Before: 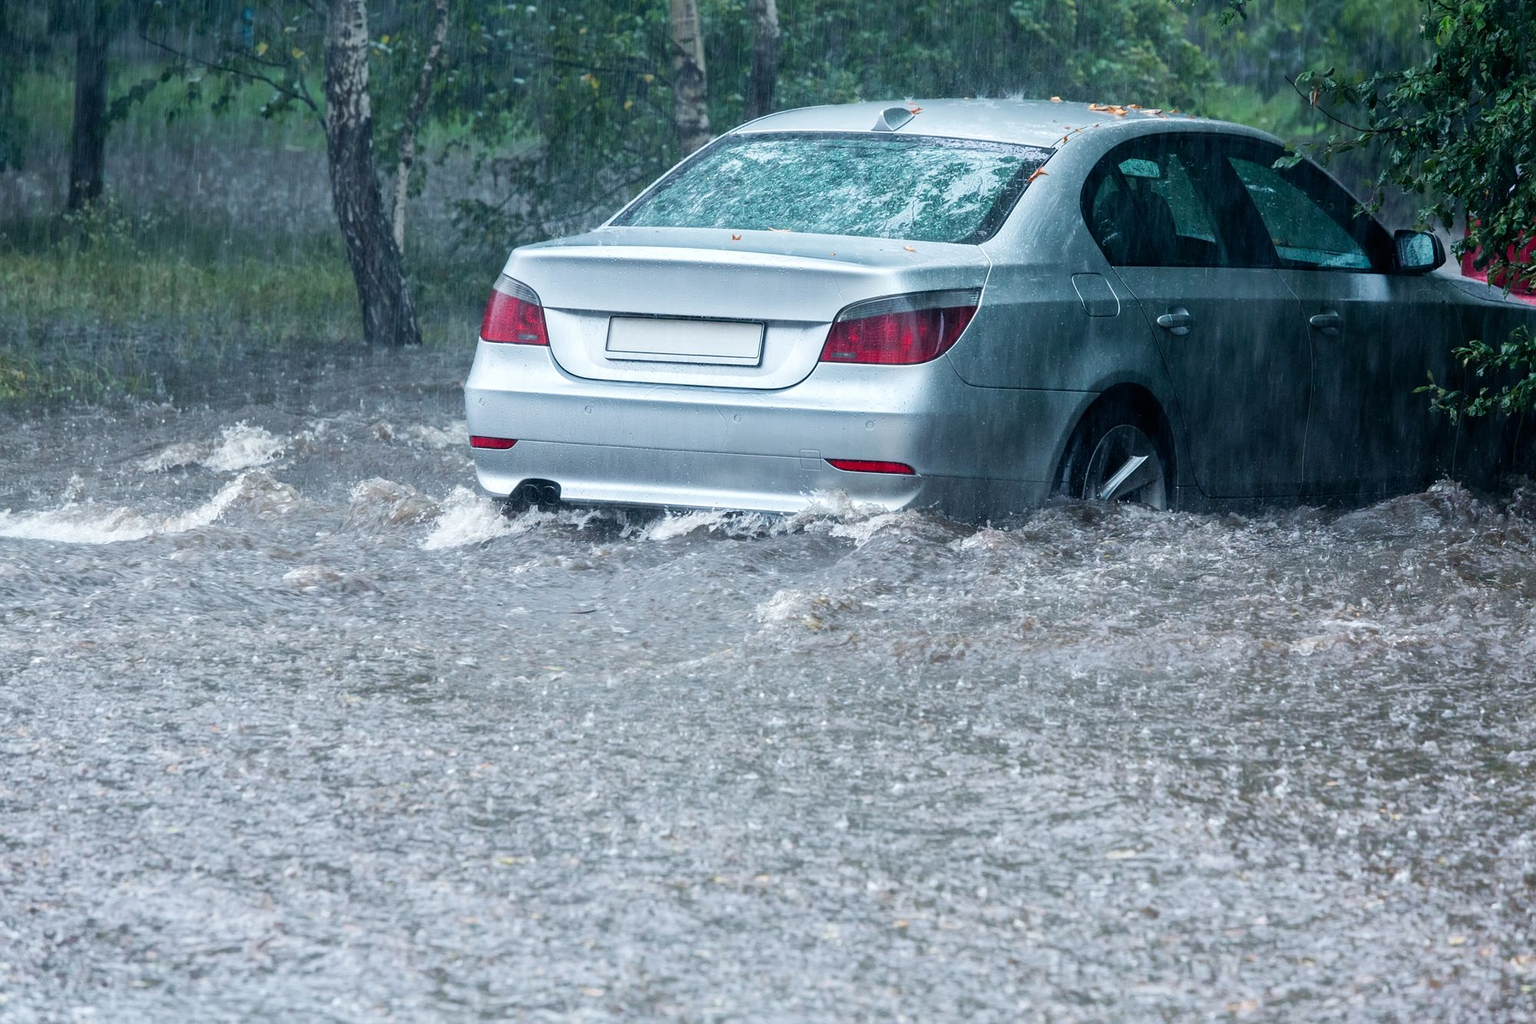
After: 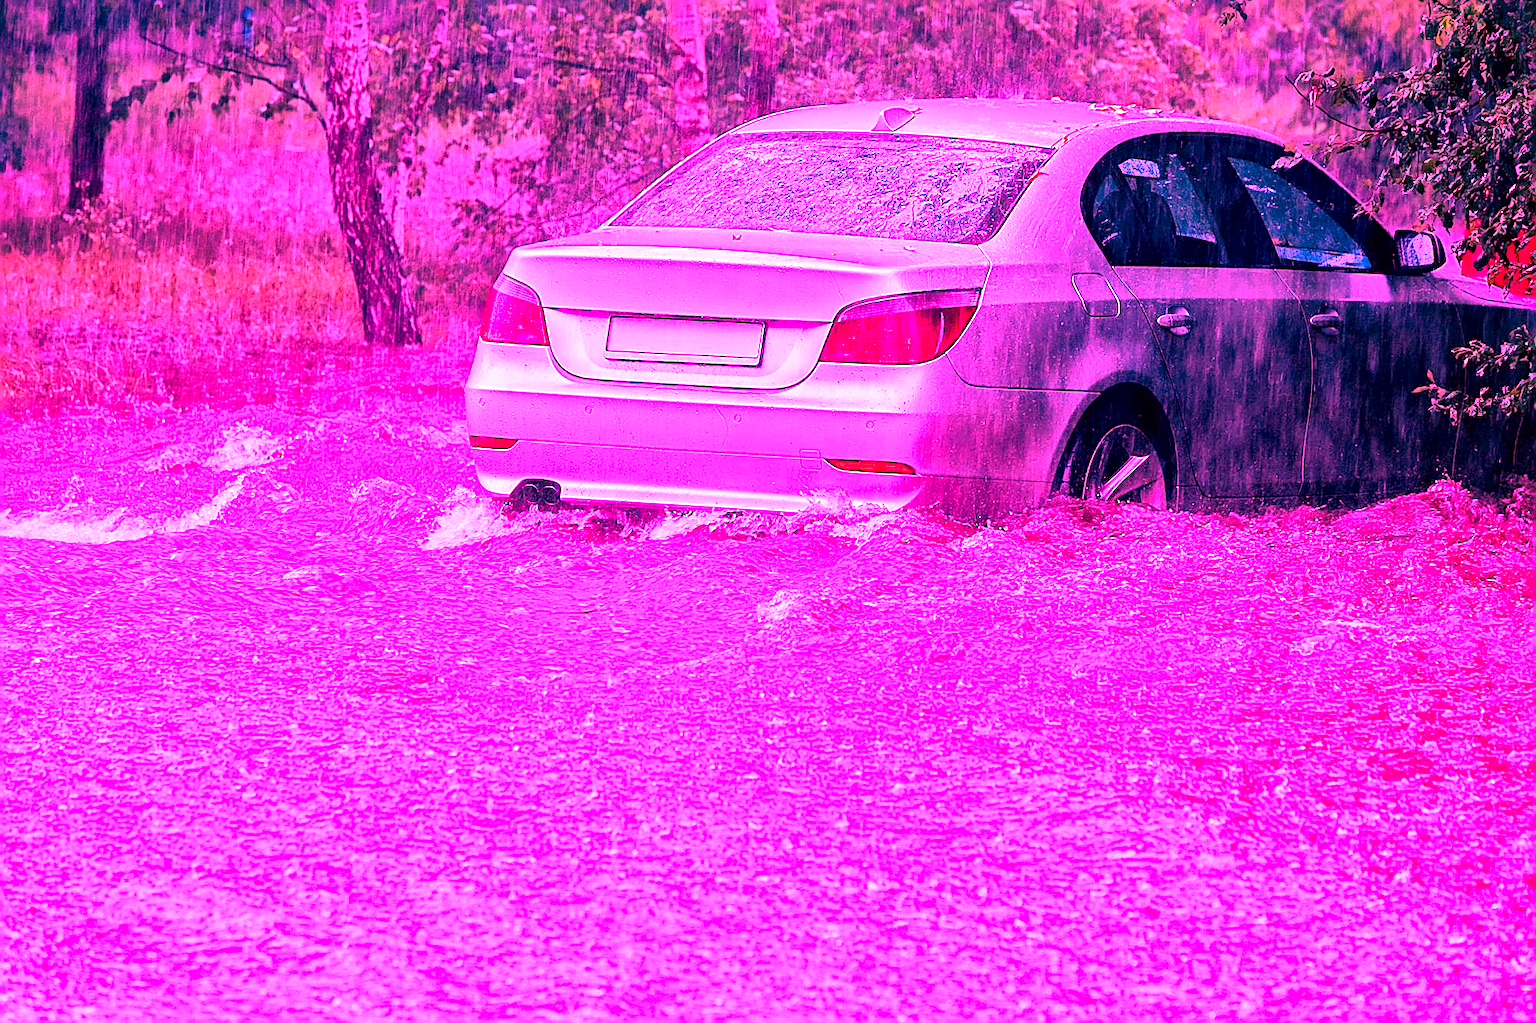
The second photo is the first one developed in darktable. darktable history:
color balance rgb: perceptual saturation grading › global saturation 20%, global vibrance 20%
sharpen: on, module defaults
white balance: red 4.26, blue 1.802
local contrast: mode bilateral grid, contrast 25, coarseness 60, detail 151%, midtone range 0.2
color calibration: x 0.37, y 0.377, temperature 4289.93 K
